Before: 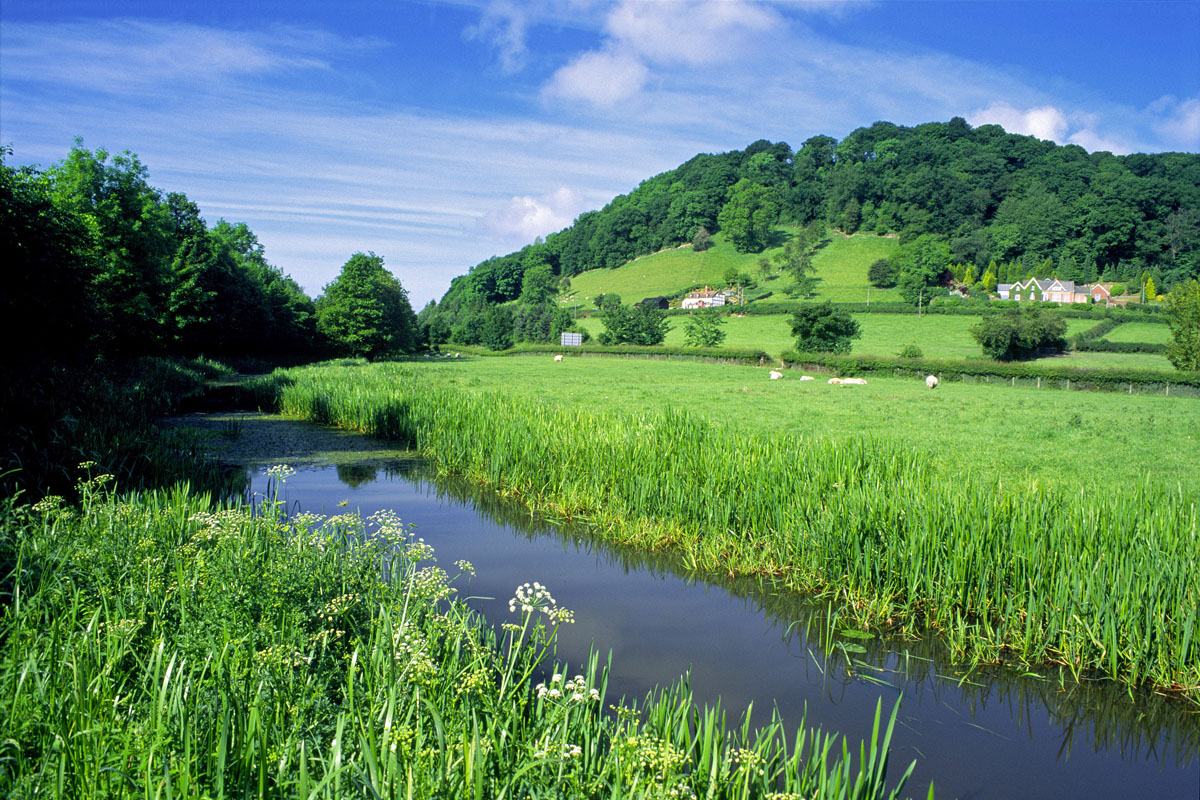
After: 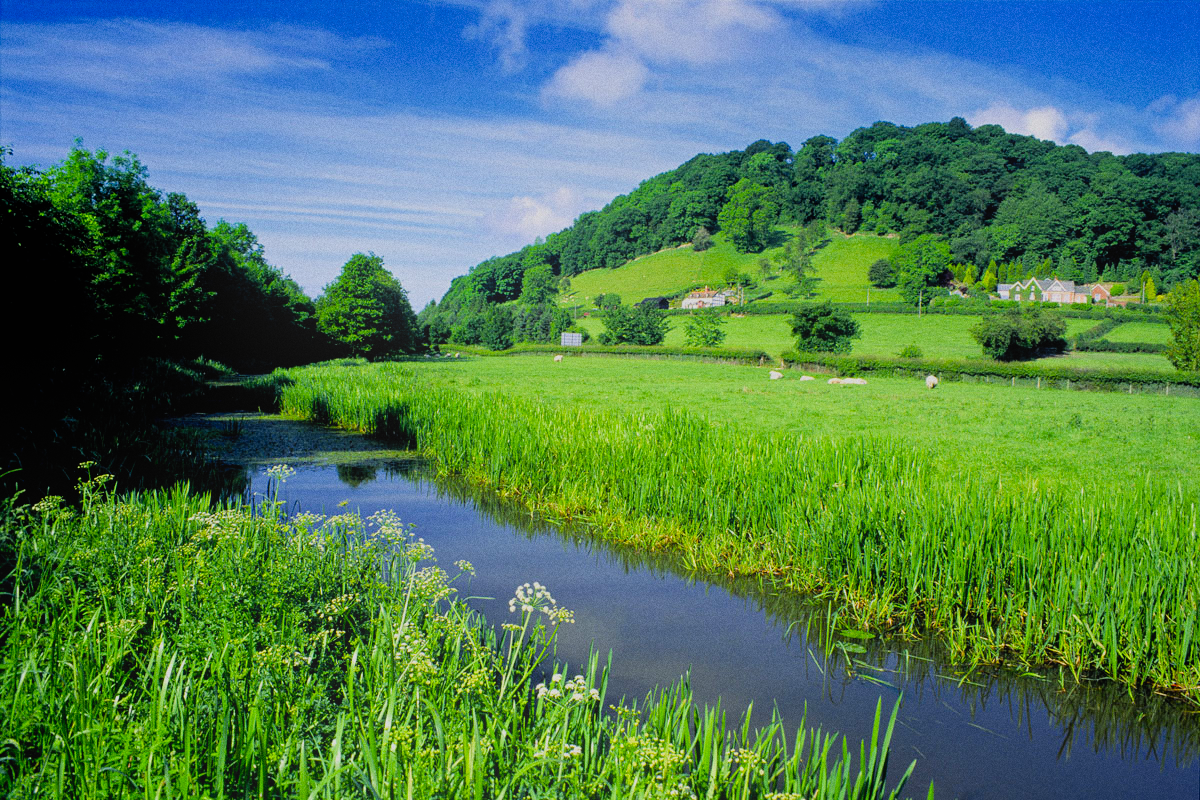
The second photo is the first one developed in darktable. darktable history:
bloom: on, module defaults
grain: on, module defaults
filmic rgb: black relative exposure -7.75 EV, white relative exposure 4.4 EV, threshold 3 EV, hardness 3.76, latitude 38.11%, contrast 0.966, highlights saturation mix 10%, shadows ↔ highlights balance 4.59%, color science v4 (2020), enable highlight reconstruction true
